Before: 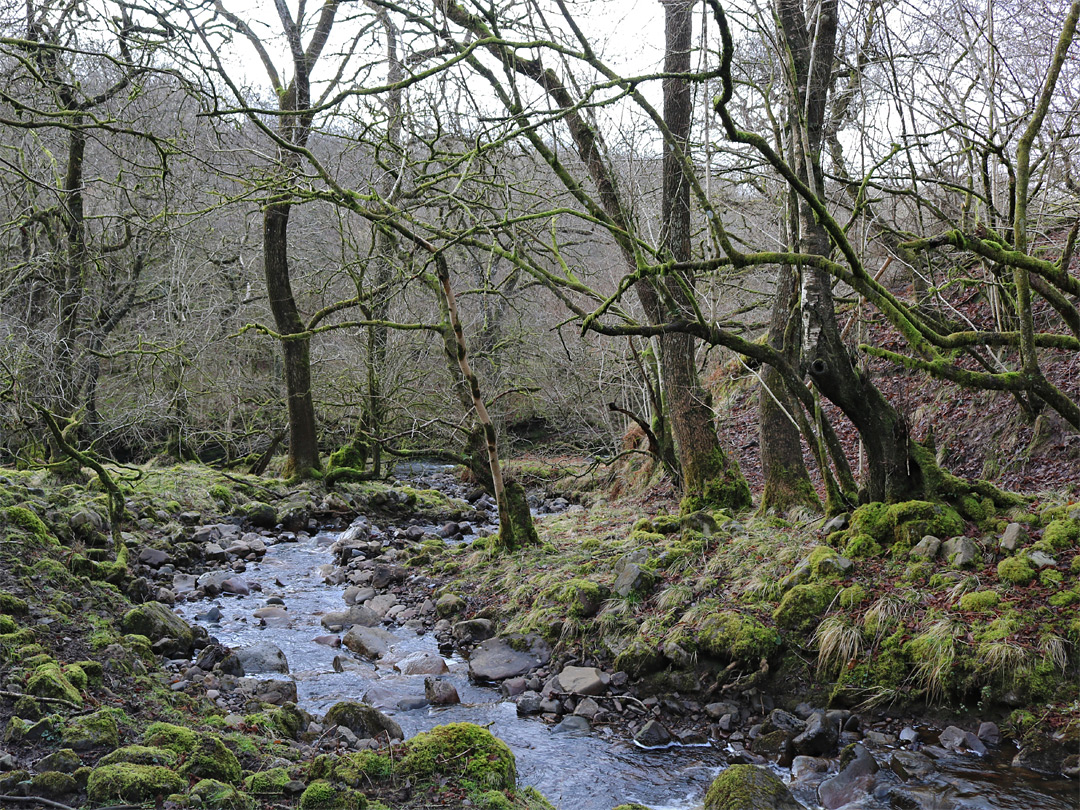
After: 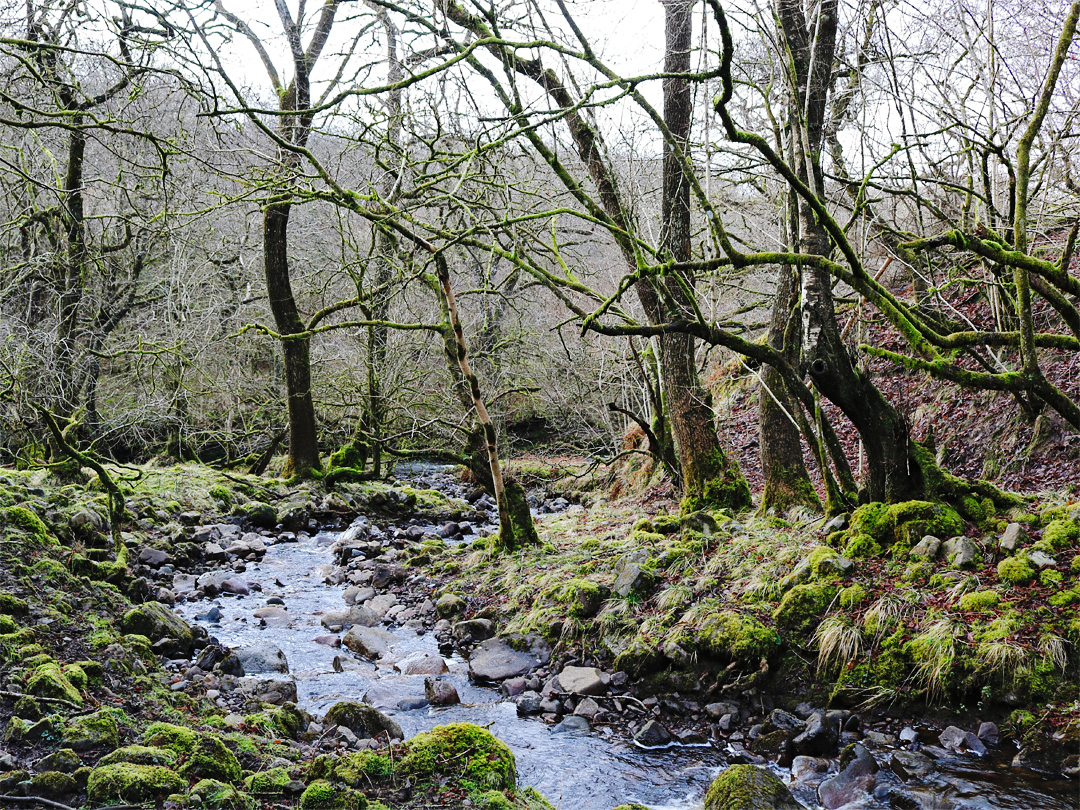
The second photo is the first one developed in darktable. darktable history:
base curve: curves: ch0 [(0, 0) (0.036, 0.025) (0.121, 0.166) (0.206, 0.329) (0.605, 0.79) (1, 1)], preserve colors none
grain: coarseness 0.09 ISO
